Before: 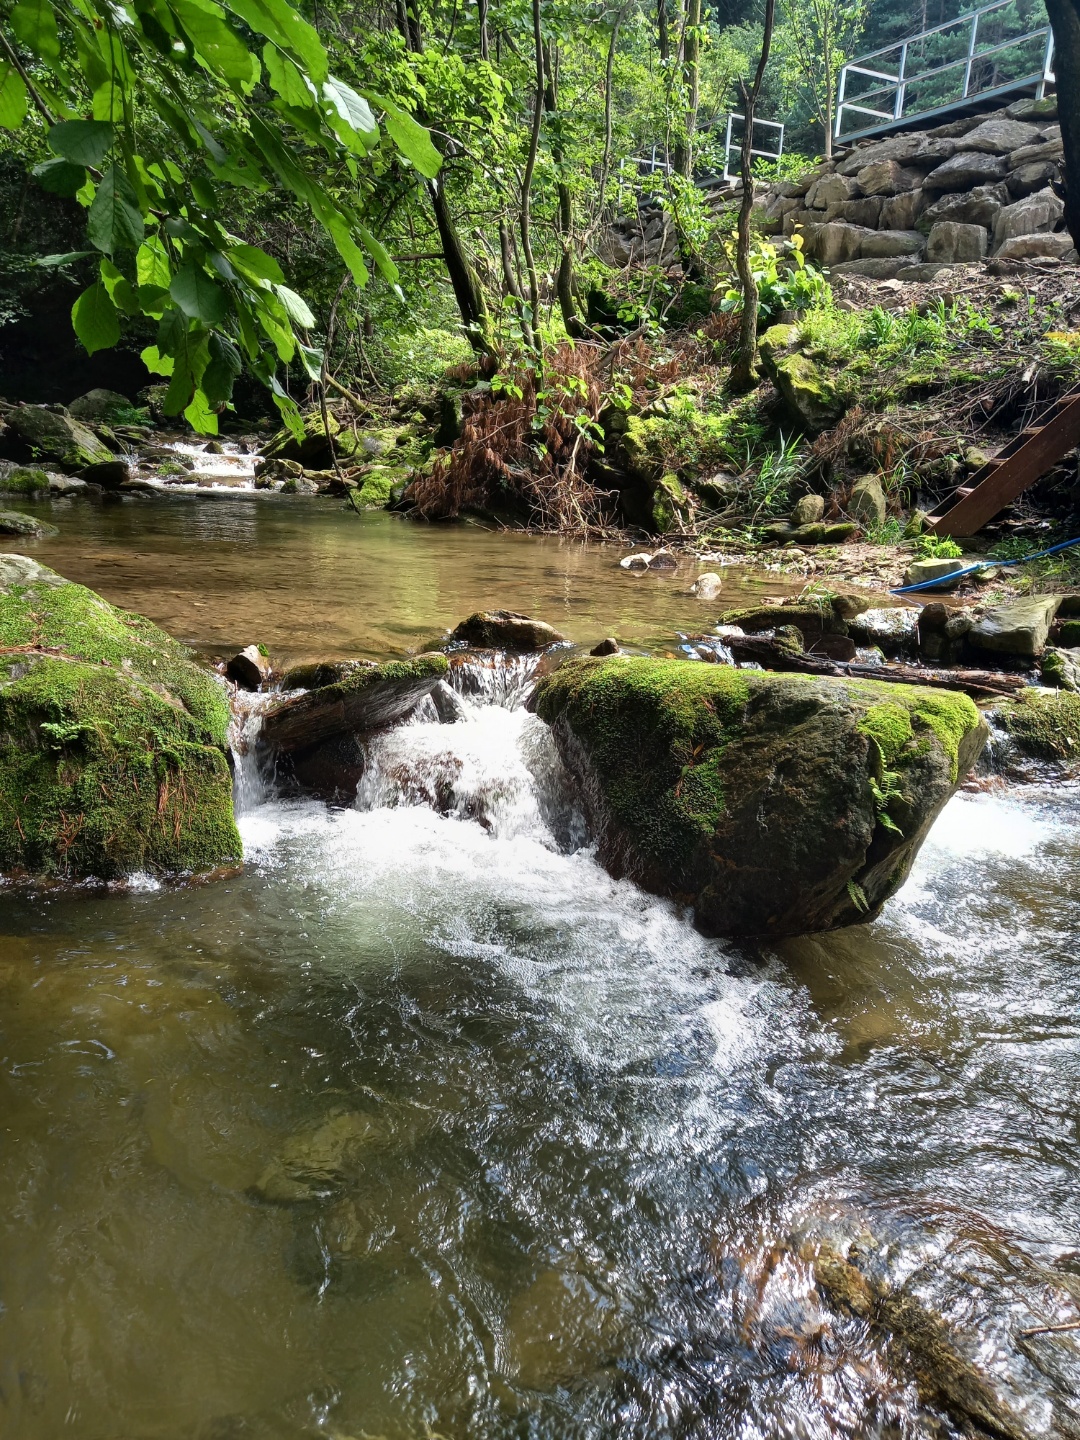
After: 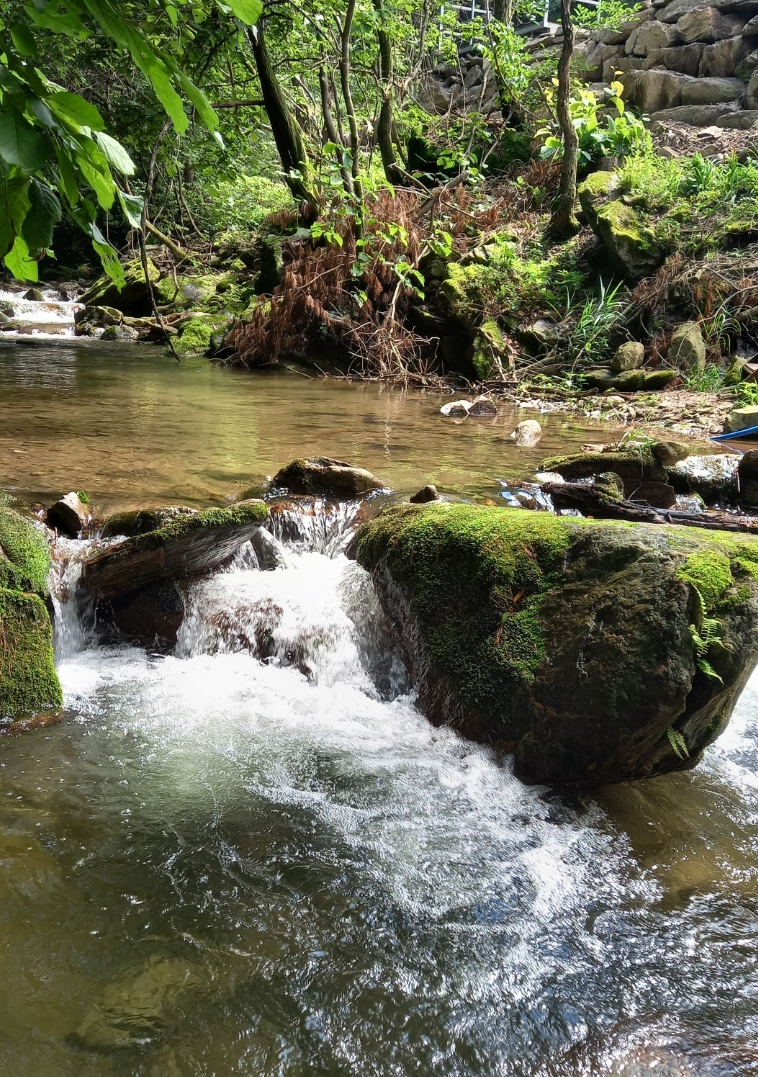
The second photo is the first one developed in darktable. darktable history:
crop and rotate: left 16.818%, top 10.64%, right 12.969%, bottom 14.506%
